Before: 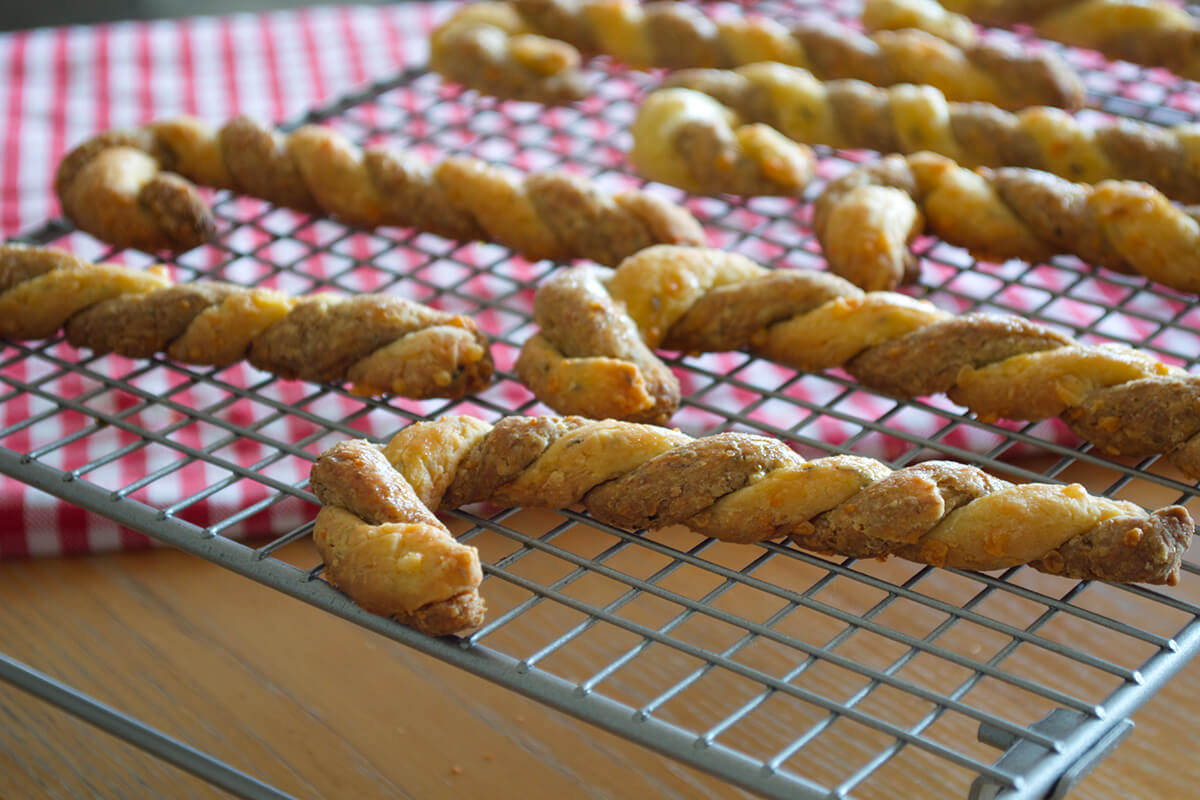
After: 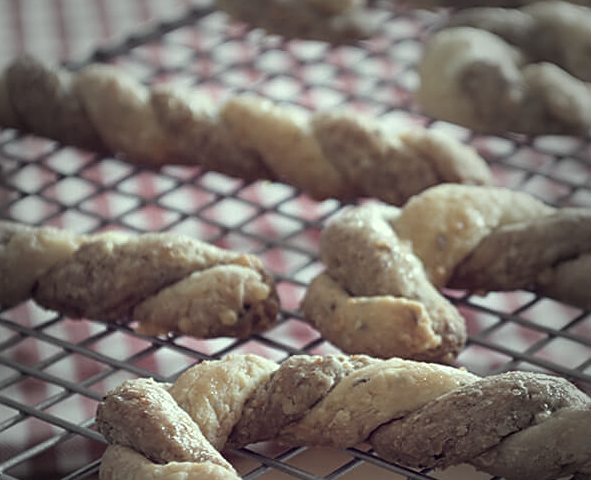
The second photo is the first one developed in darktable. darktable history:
sharpen: on, module defaults
vignetting: fall-off start 64.63%, center (-0.034, 0.148), width/height ratio 0.881
color correction: highlights a* -20.17, highlights b* 20.27, shadows a* 20.03, shadows b* -20.46, saturation 0.43
crop: left 17.835%, top 7.675%, right 32.881%, bottom 32.213%
contrast brightness saturation: saturation -0.17
